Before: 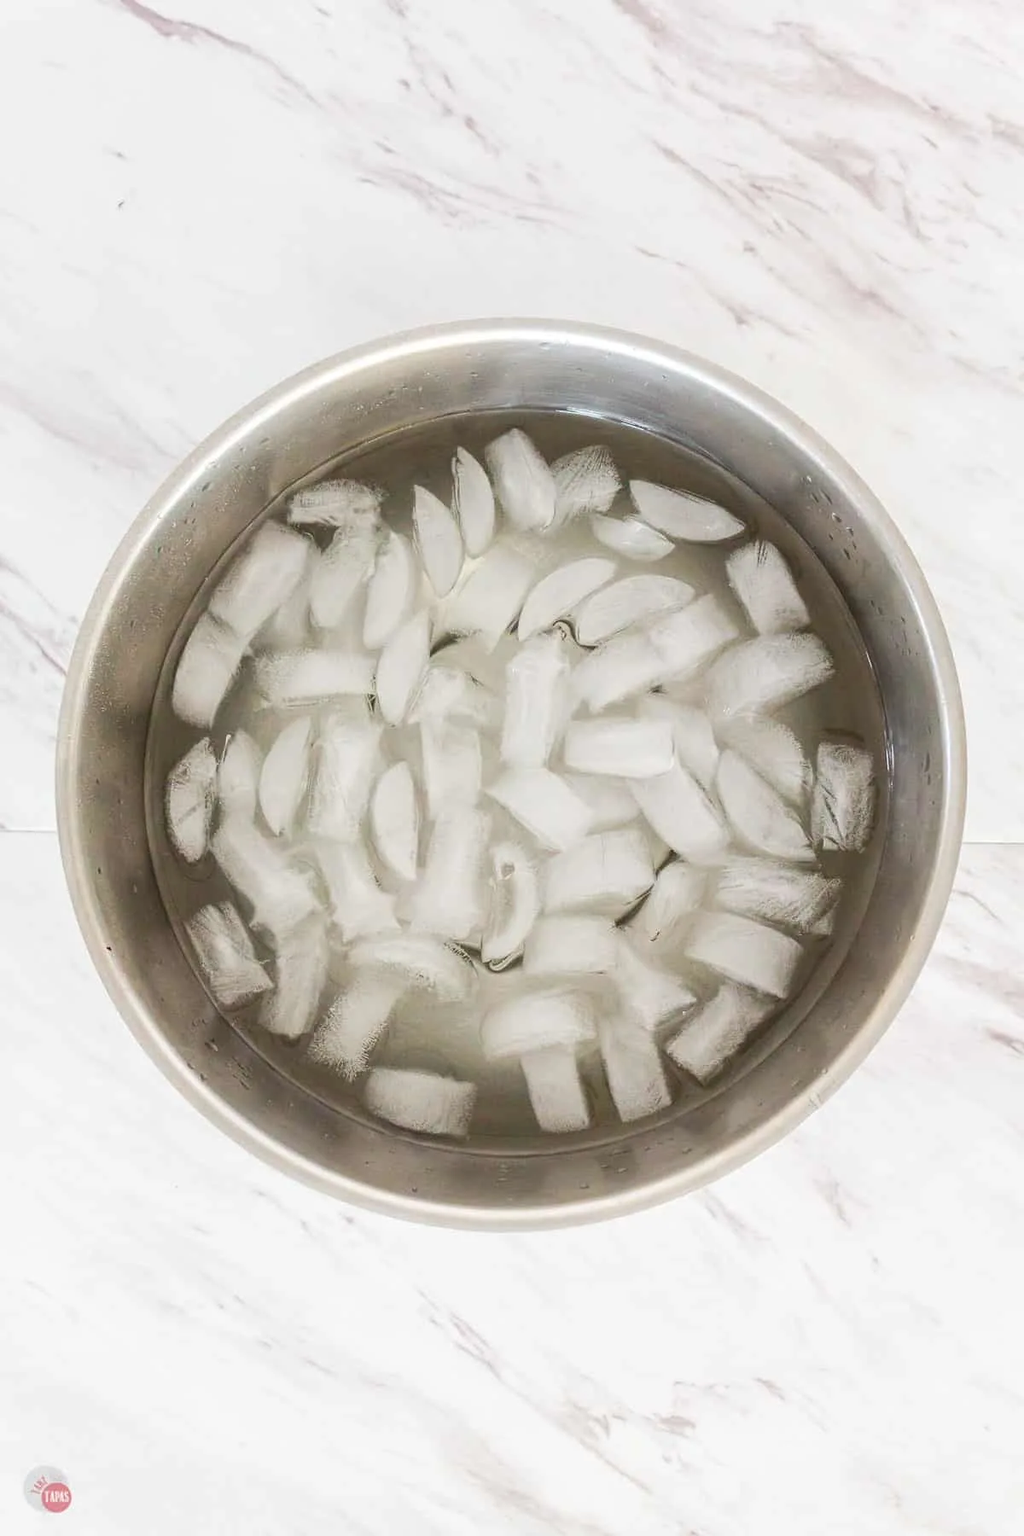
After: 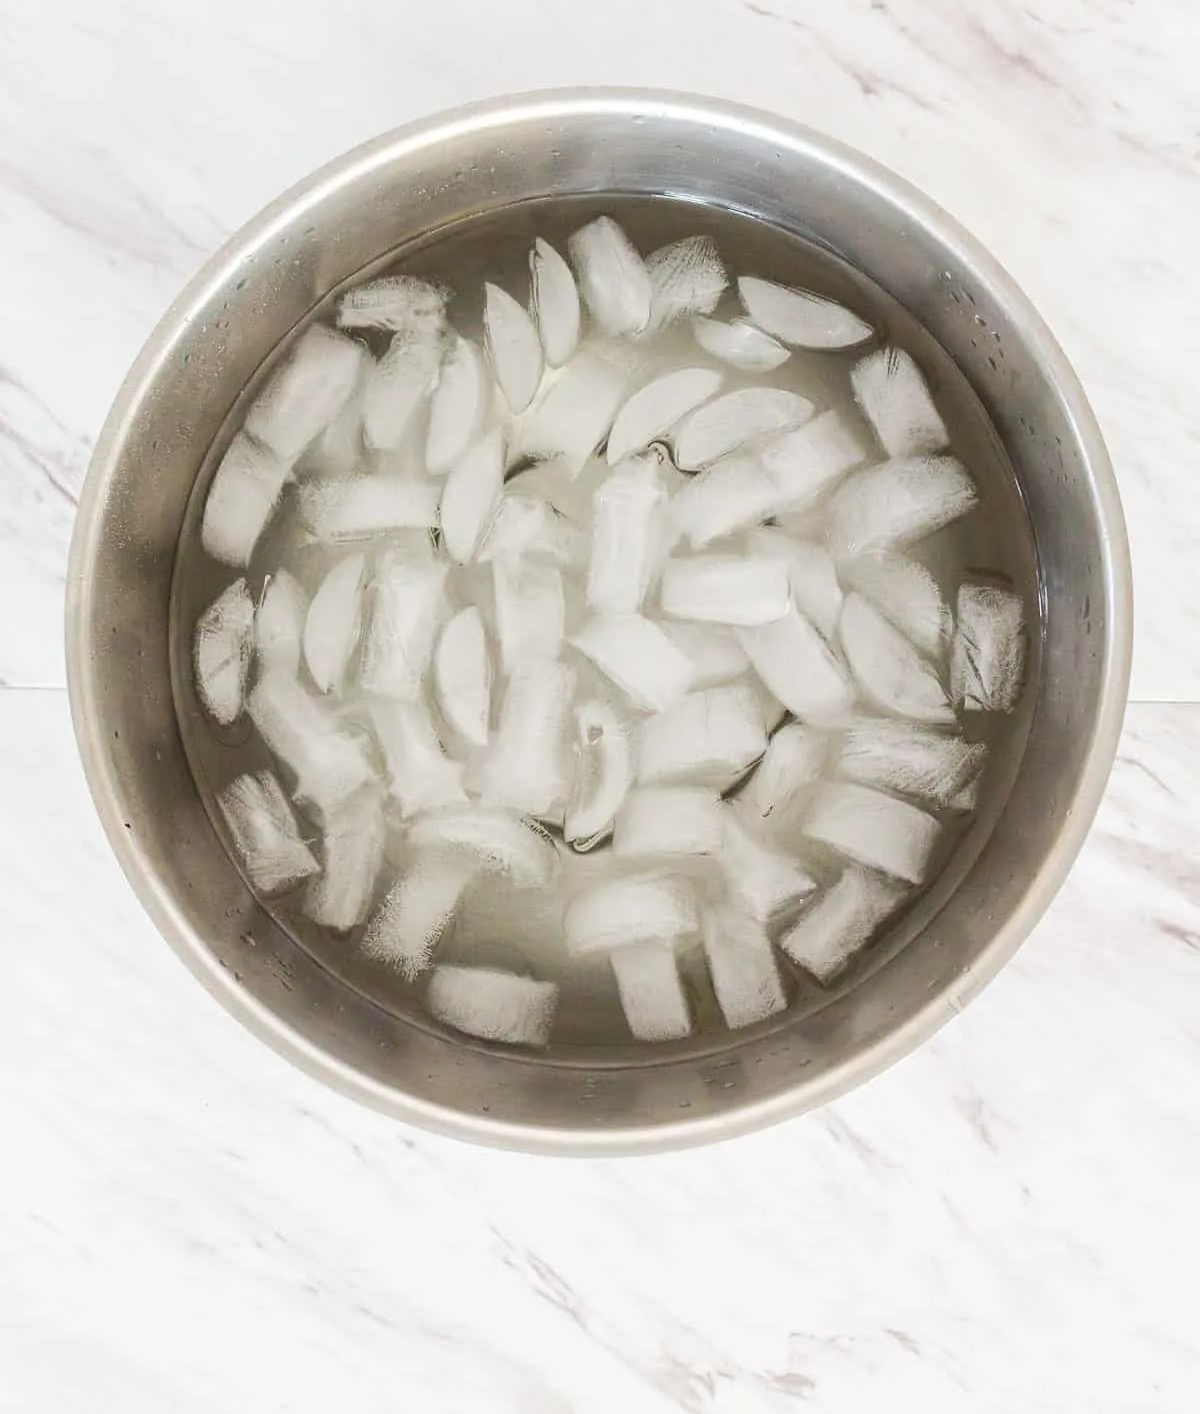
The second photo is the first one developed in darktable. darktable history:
crop and rotate: top 15.912%, bottom 5.515%
